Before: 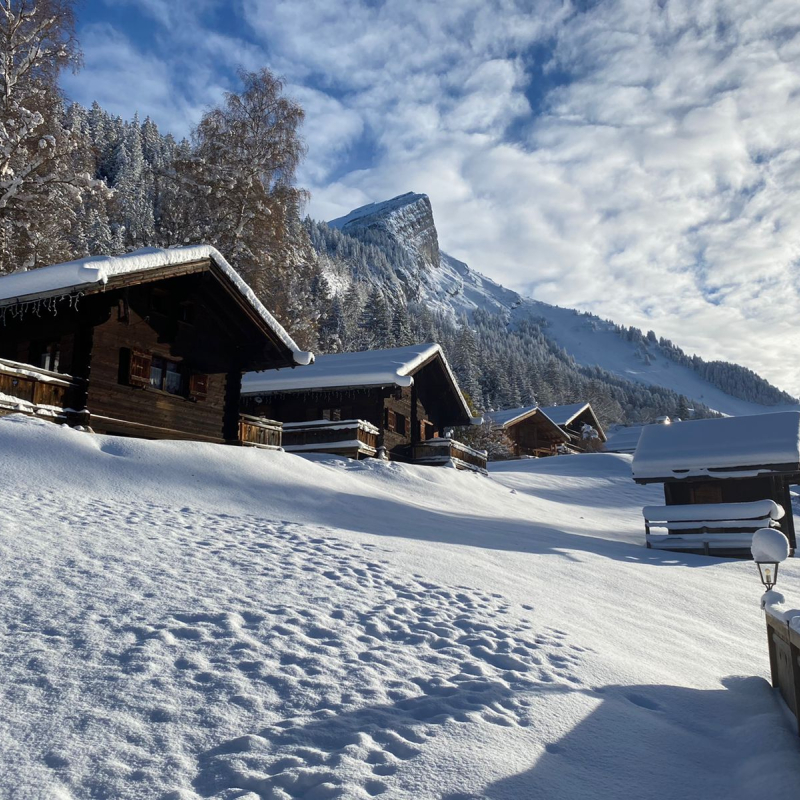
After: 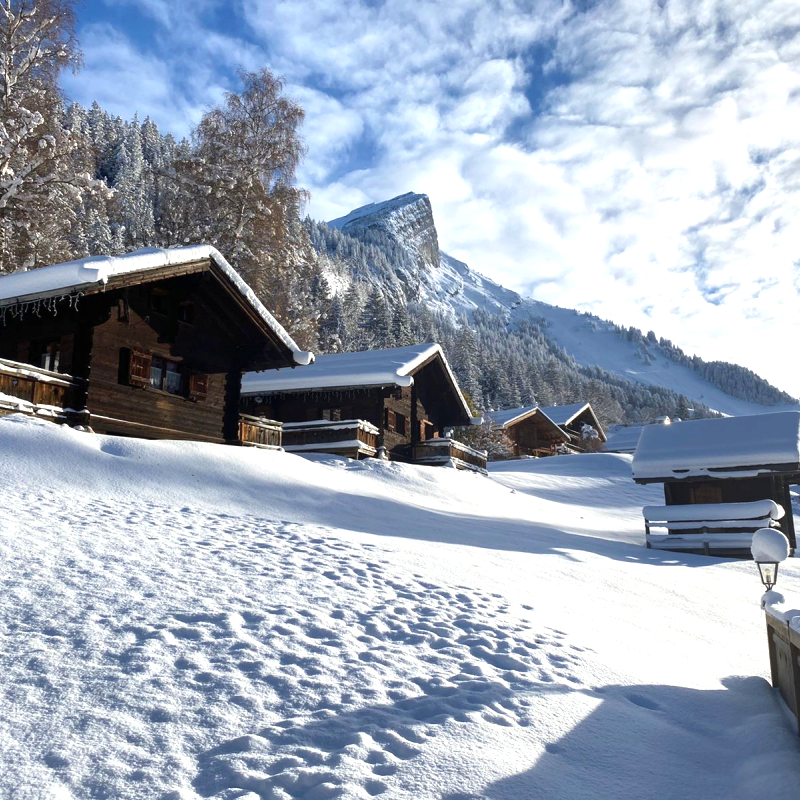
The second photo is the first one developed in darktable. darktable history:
exposure: exposure 0.701 EV, compensate highlight preservation false
